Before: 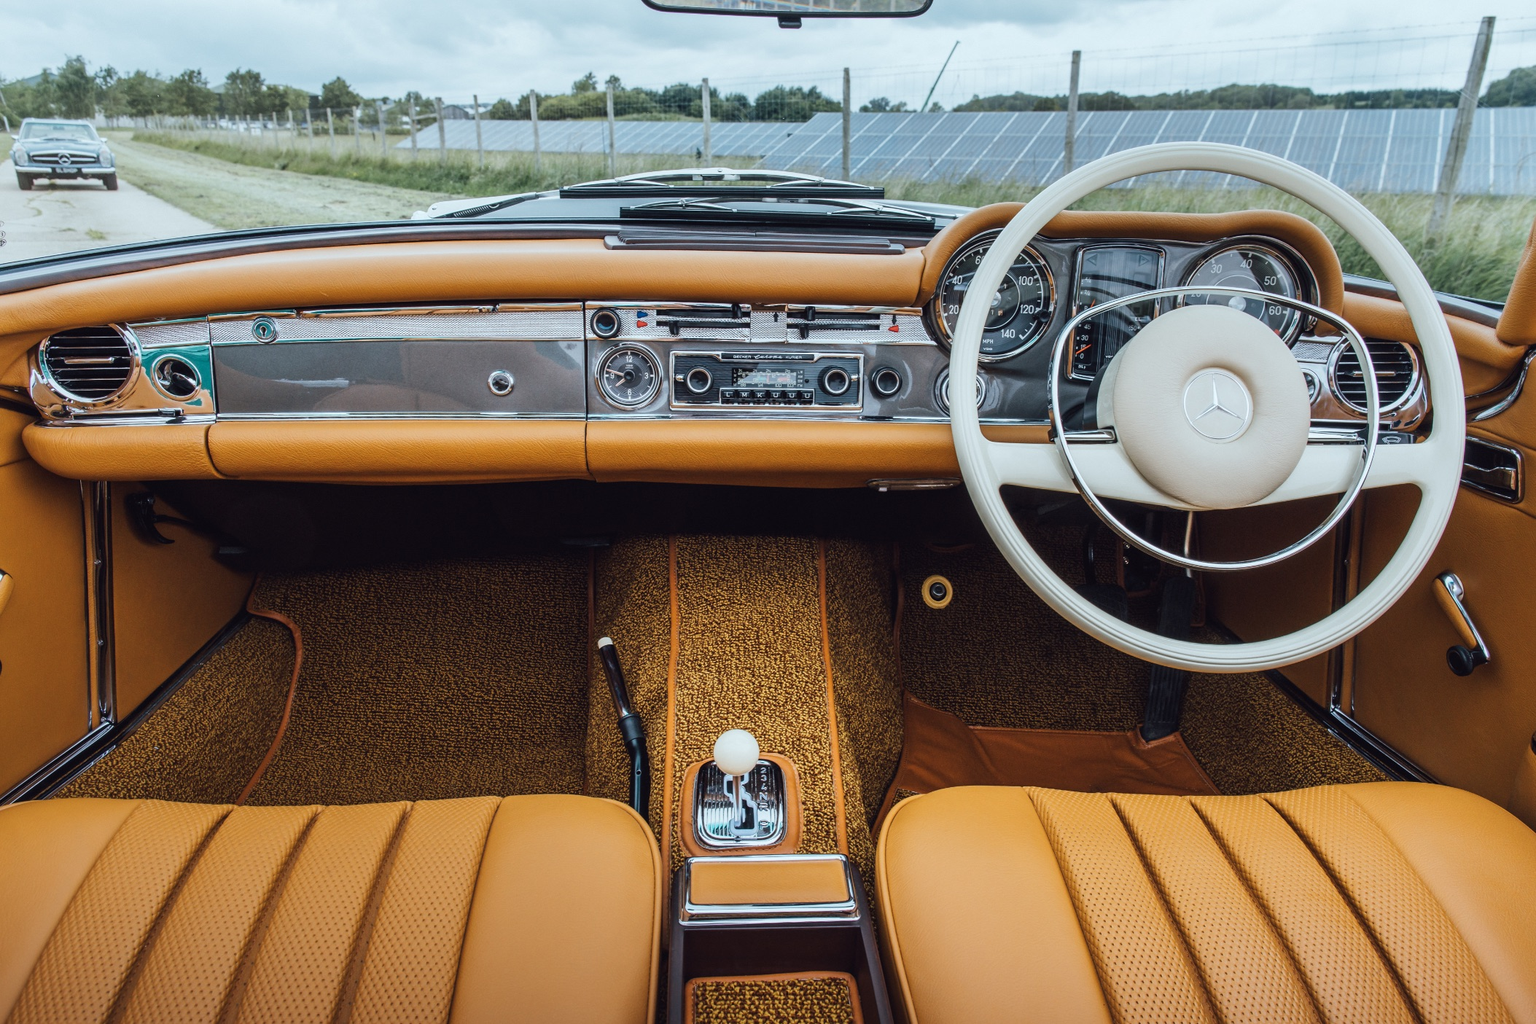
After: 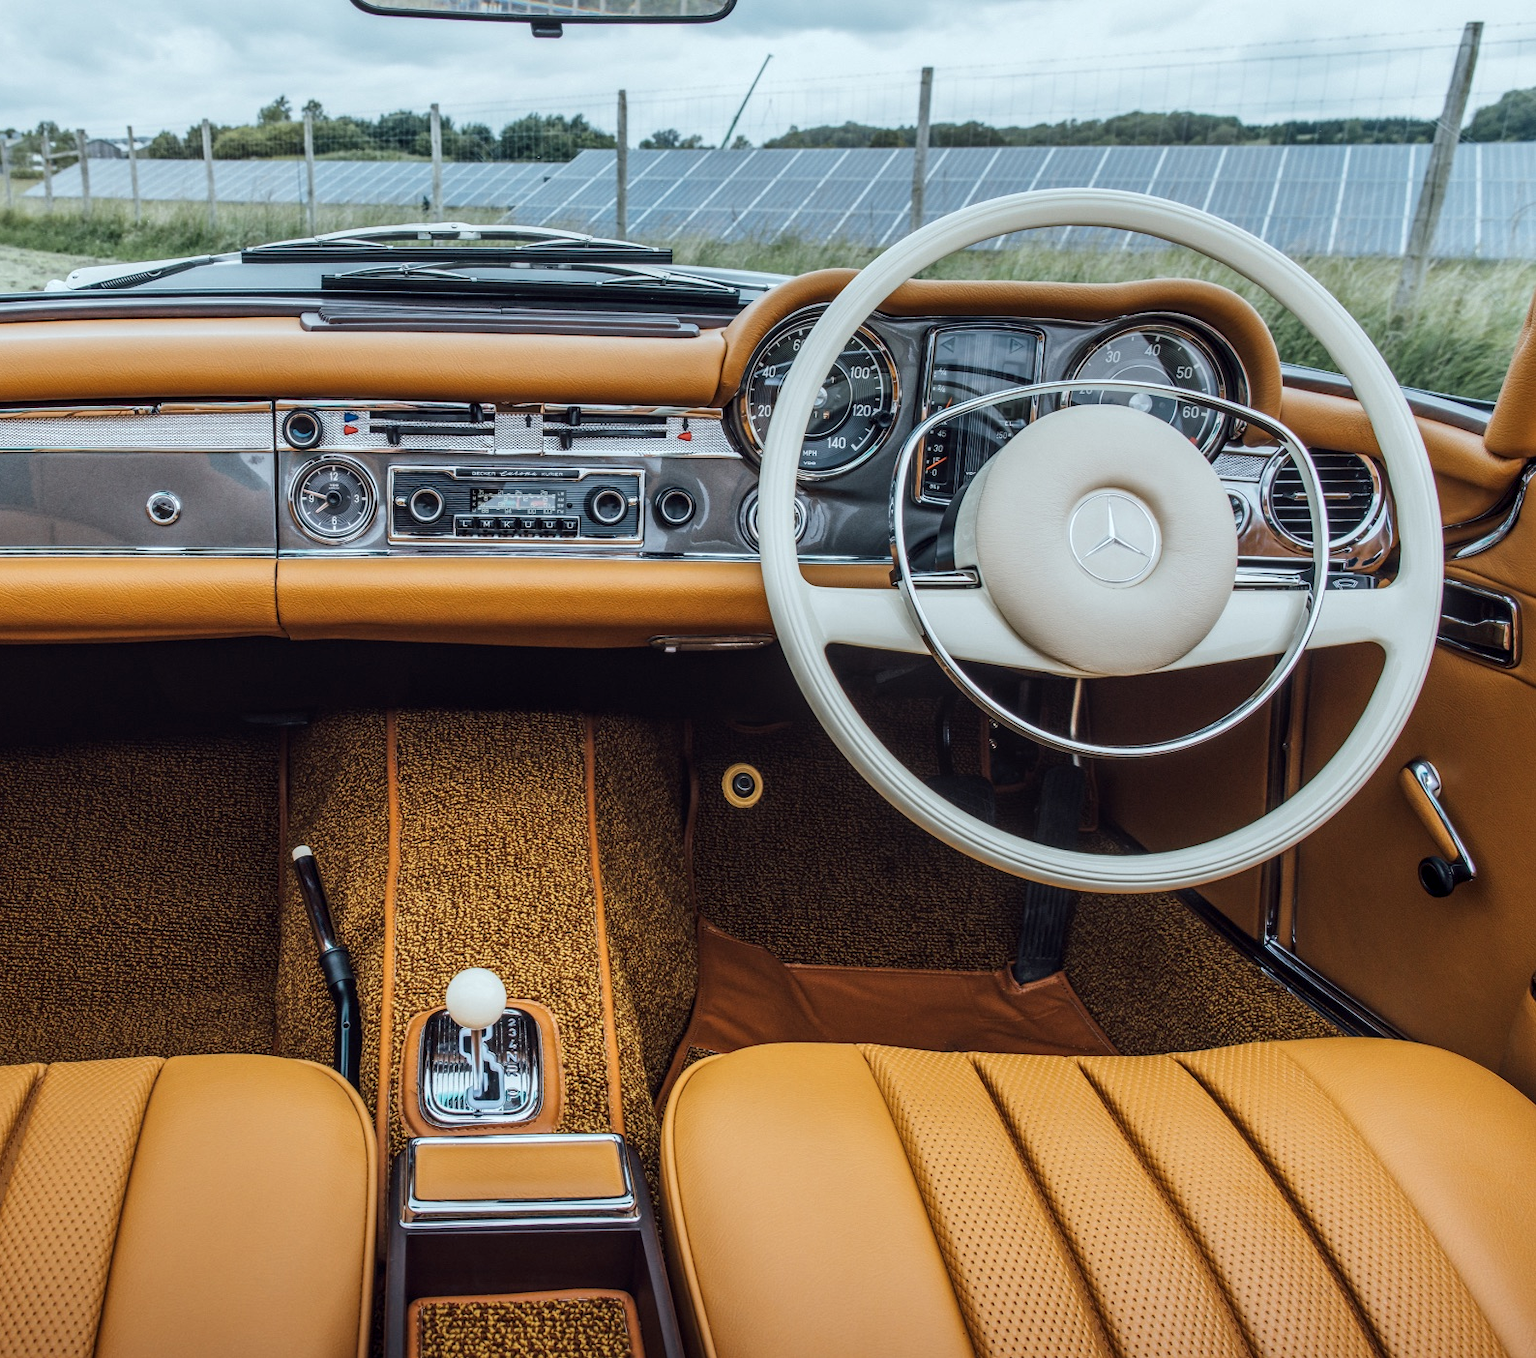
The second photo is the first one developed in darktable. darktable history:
crop and rotate: left 24.6%
local contrast: on, module defaults
